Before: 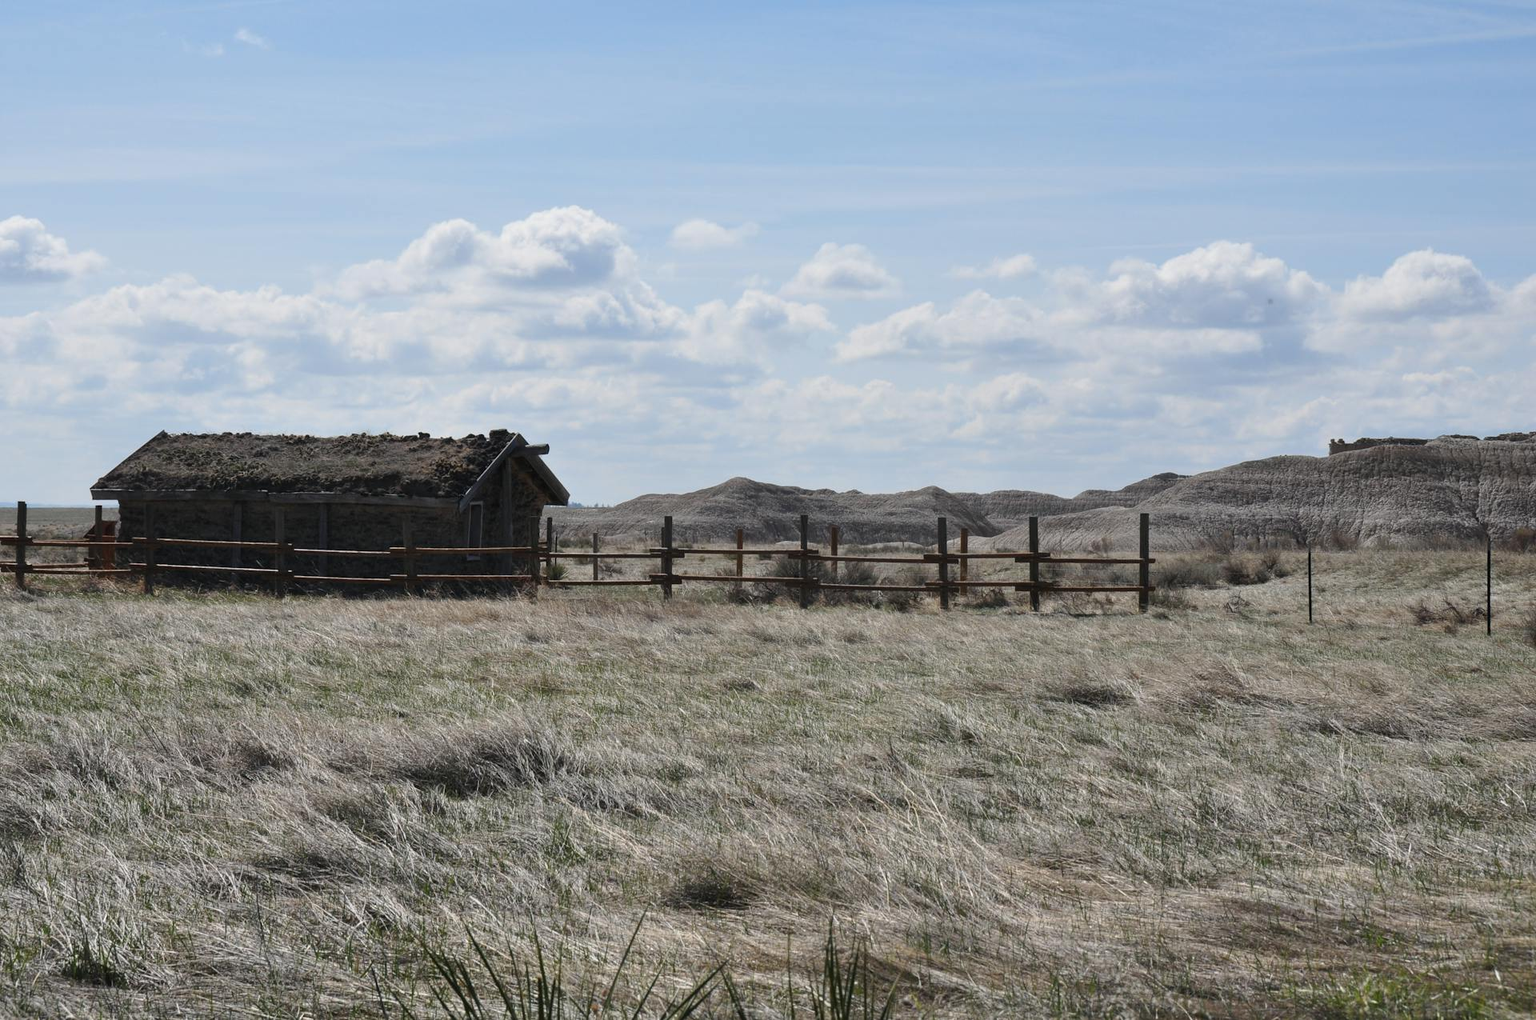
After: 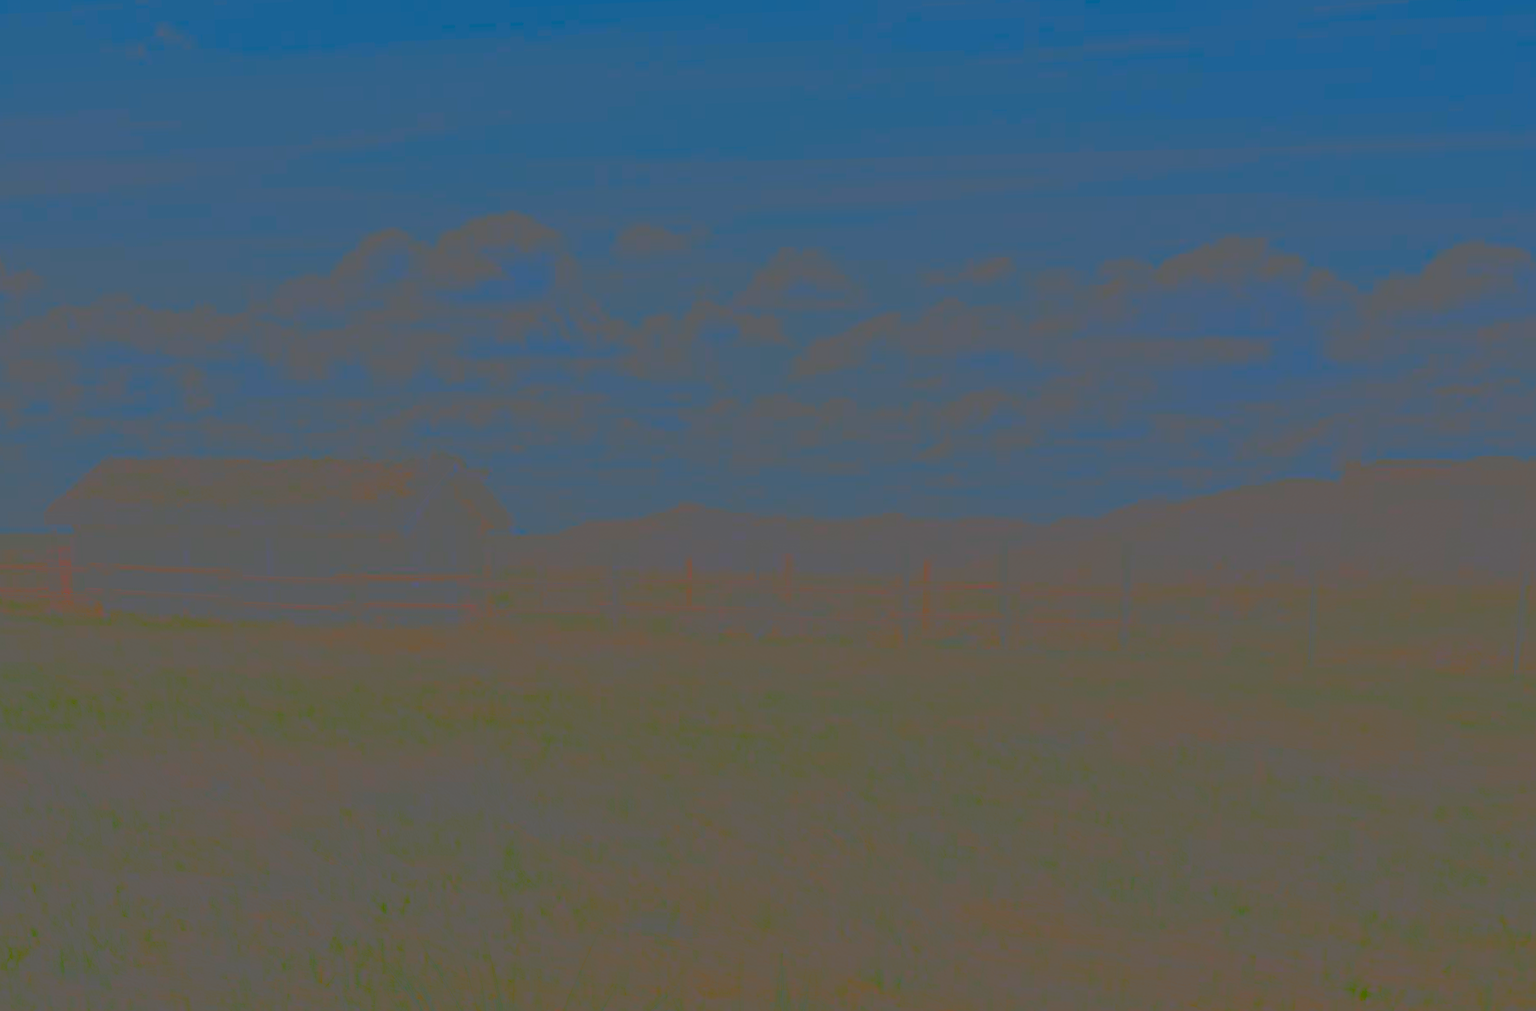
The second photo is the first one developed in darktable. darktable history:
sharpen: on, module defaults
rotate and perspective: rotation 0.062°, lens shift (vertical) 0.115, lens shift (horizontal) -0.133, crop left 0.047, crop right 0.94, crop top 0.061, crop bottom 0.94
contrast brightness saturation: contrast -0.99, brightness -0.17, saturation 0.75
exposure: black level correction 0.009, exposure -0.637 EV, compensate highlight preservation false
